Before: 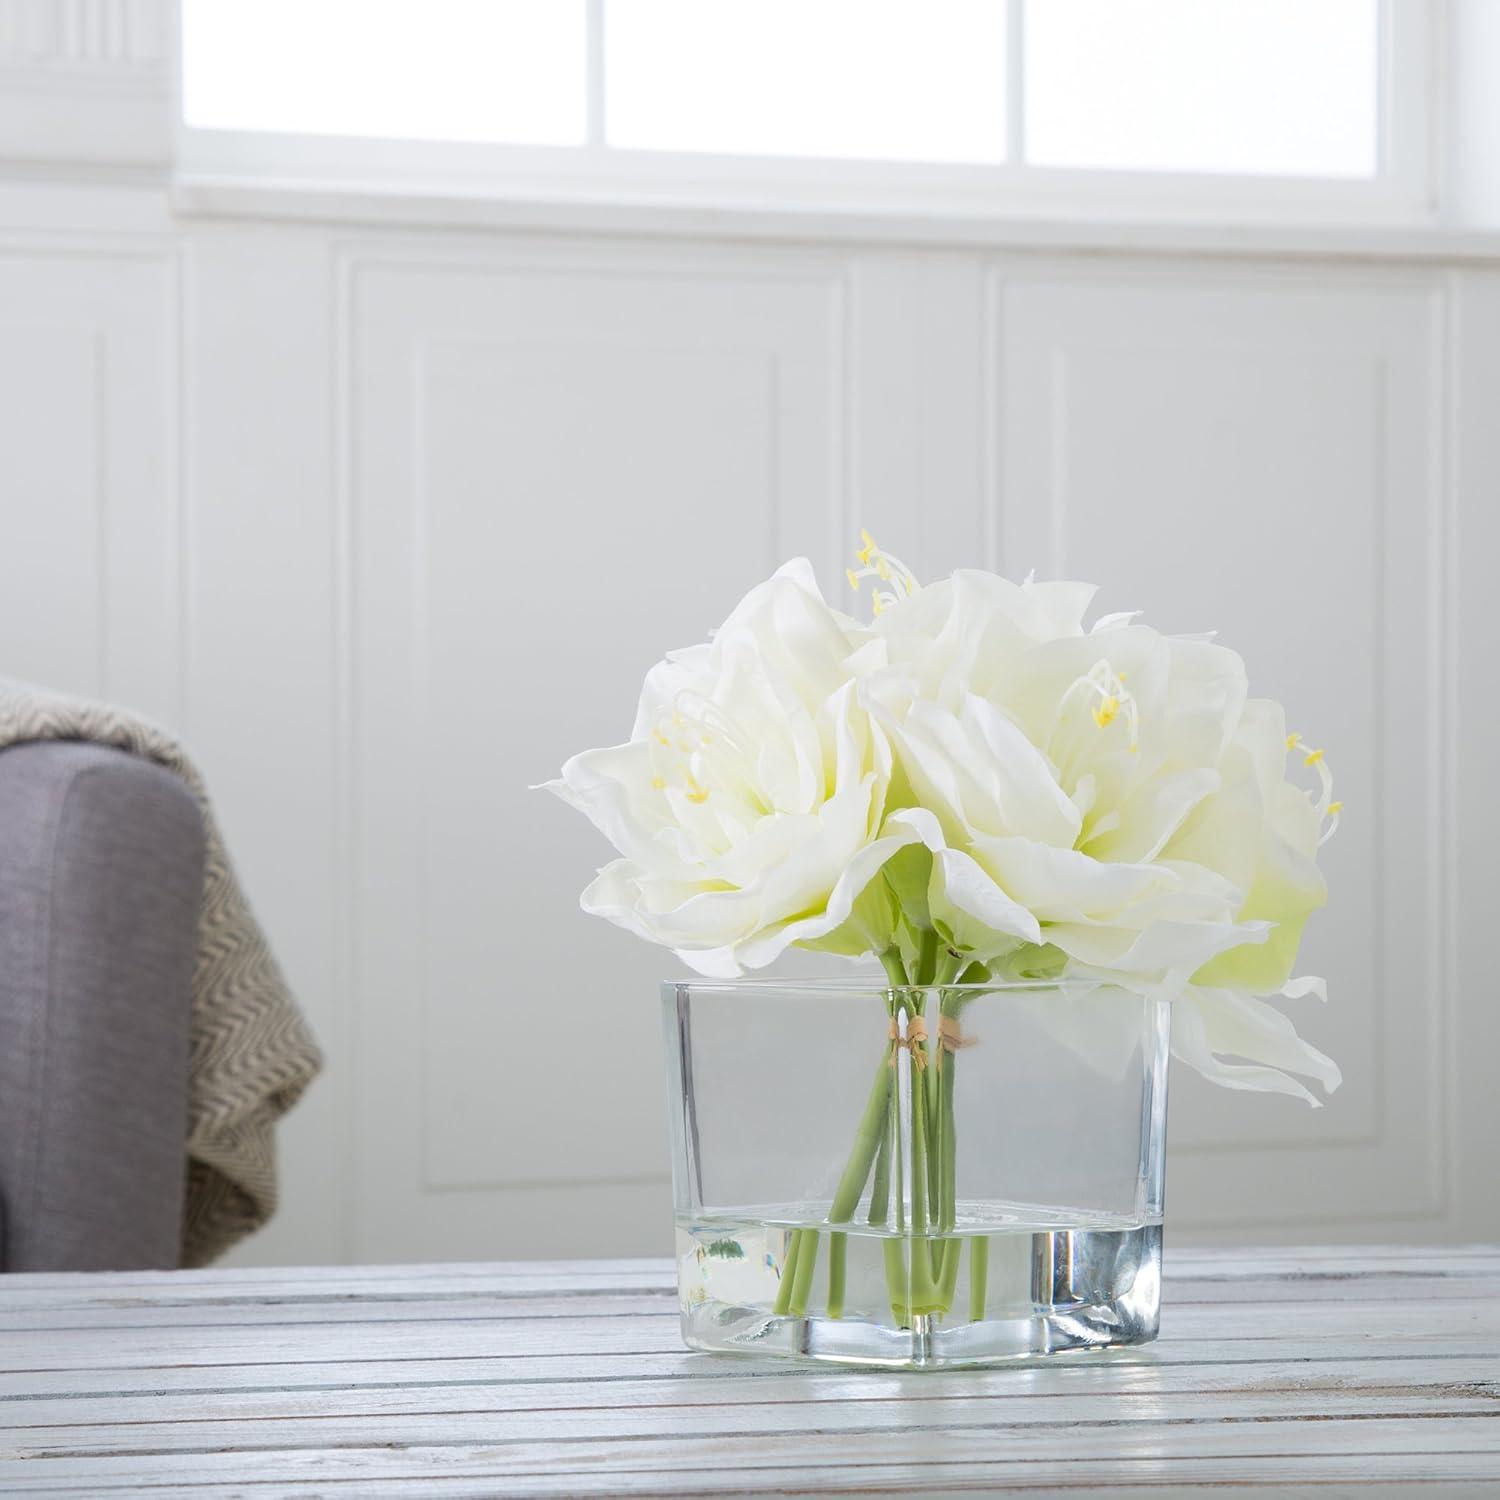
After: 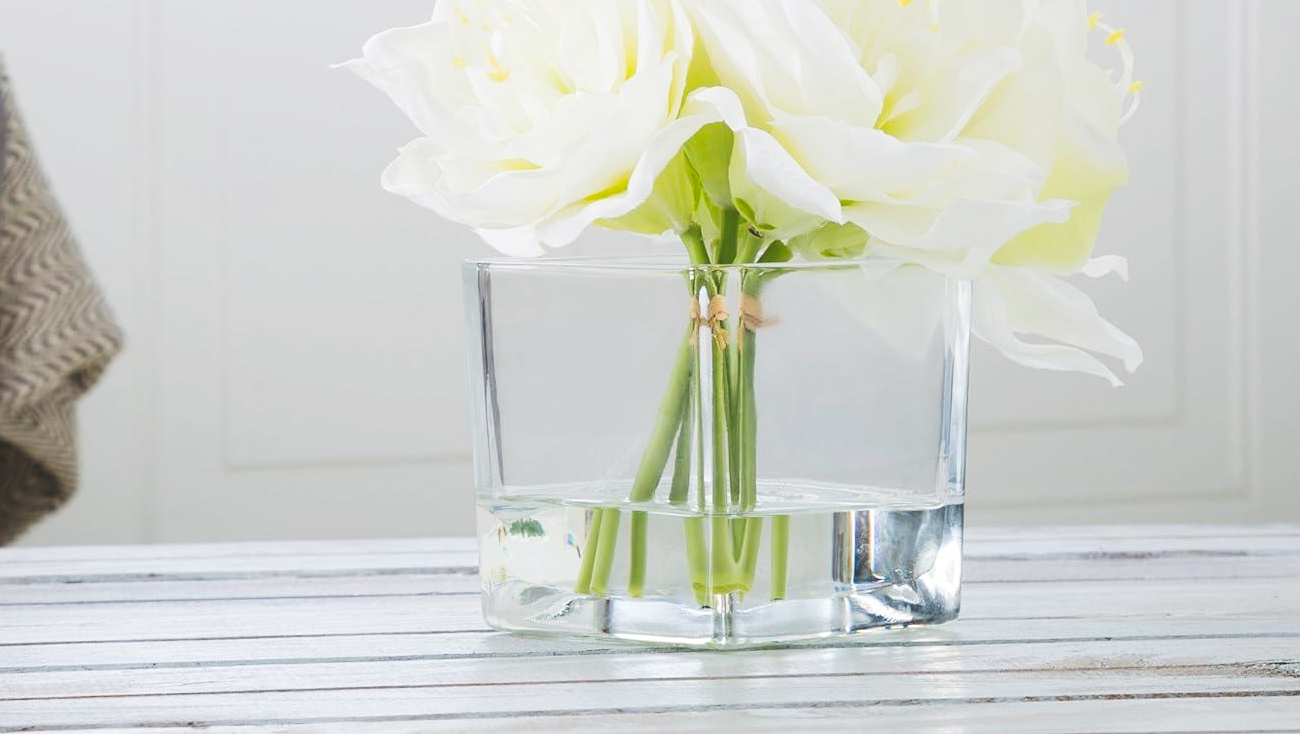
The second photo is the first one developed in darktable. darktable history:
tone curve: curves: ch0 [(0, 0) (0.003, 0.117) (0.011, 0.125) (0.025, 0.133) (0.044, 0.144) (0.069, 0.152) (0.1, 0.167) (0.136, 0.186) (0.177, 0.21) (0.224, 0.244) (0.277, 0.295) (0.335, 0.357) (0.399, 0.445) (0.468, 0.531) (0.543, 0.629) (0.623, 0.716) (0.709, 0.803) (0.801, 0.876) (0.898, 0.939) (1, 1)], preserve colors none
crop and rotate: left 13.306%, top 48.129%, bottom 2.928%
